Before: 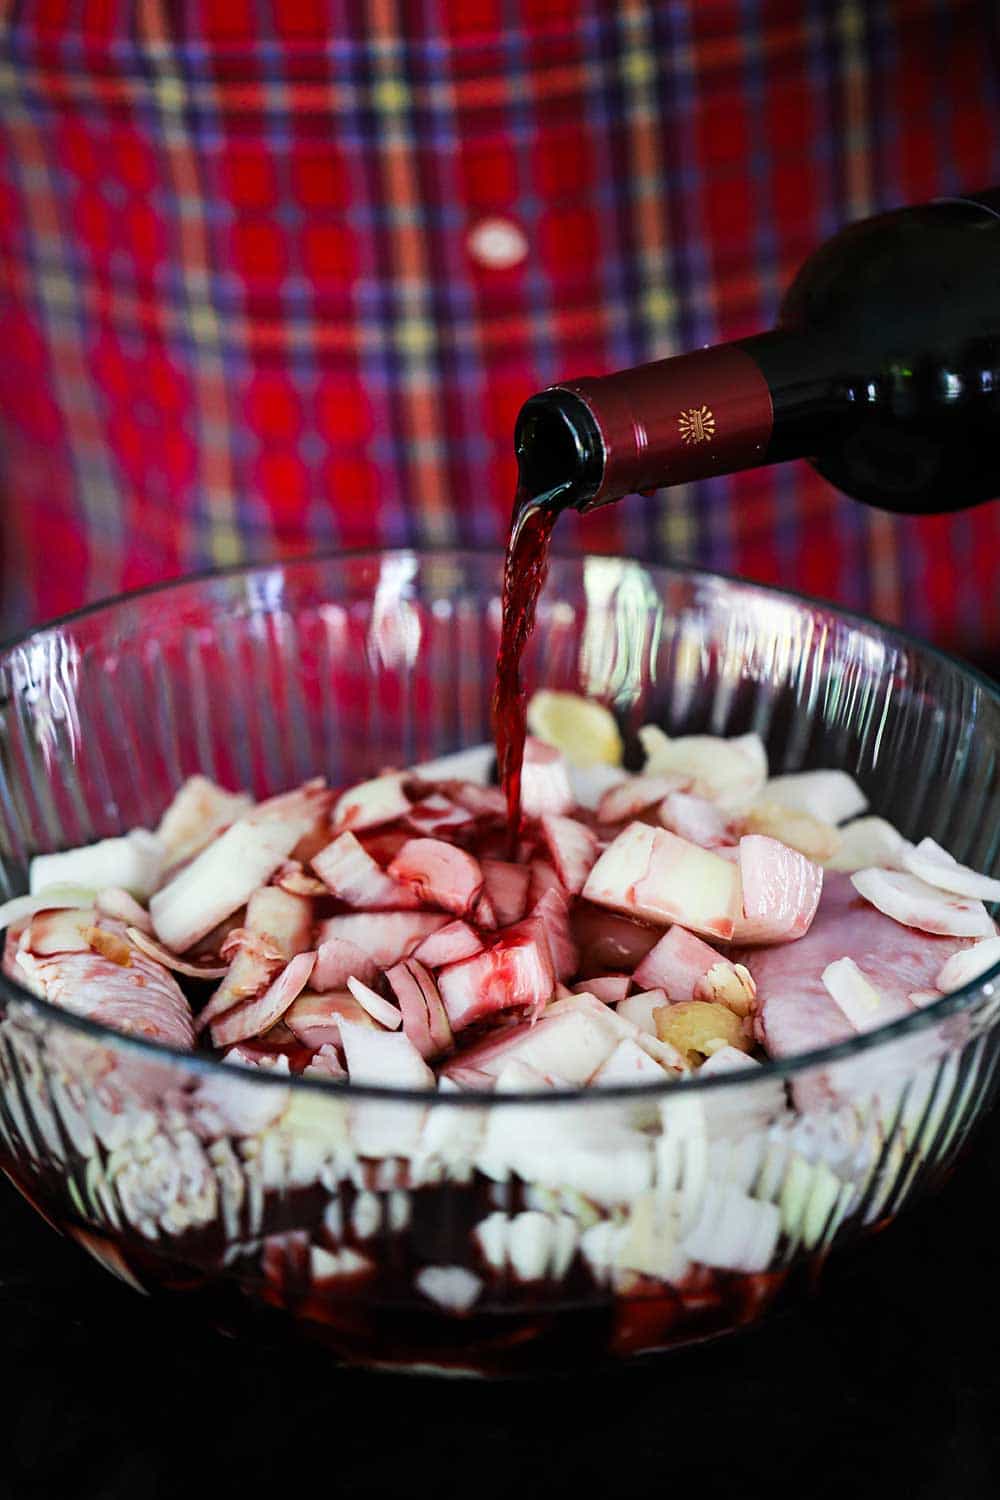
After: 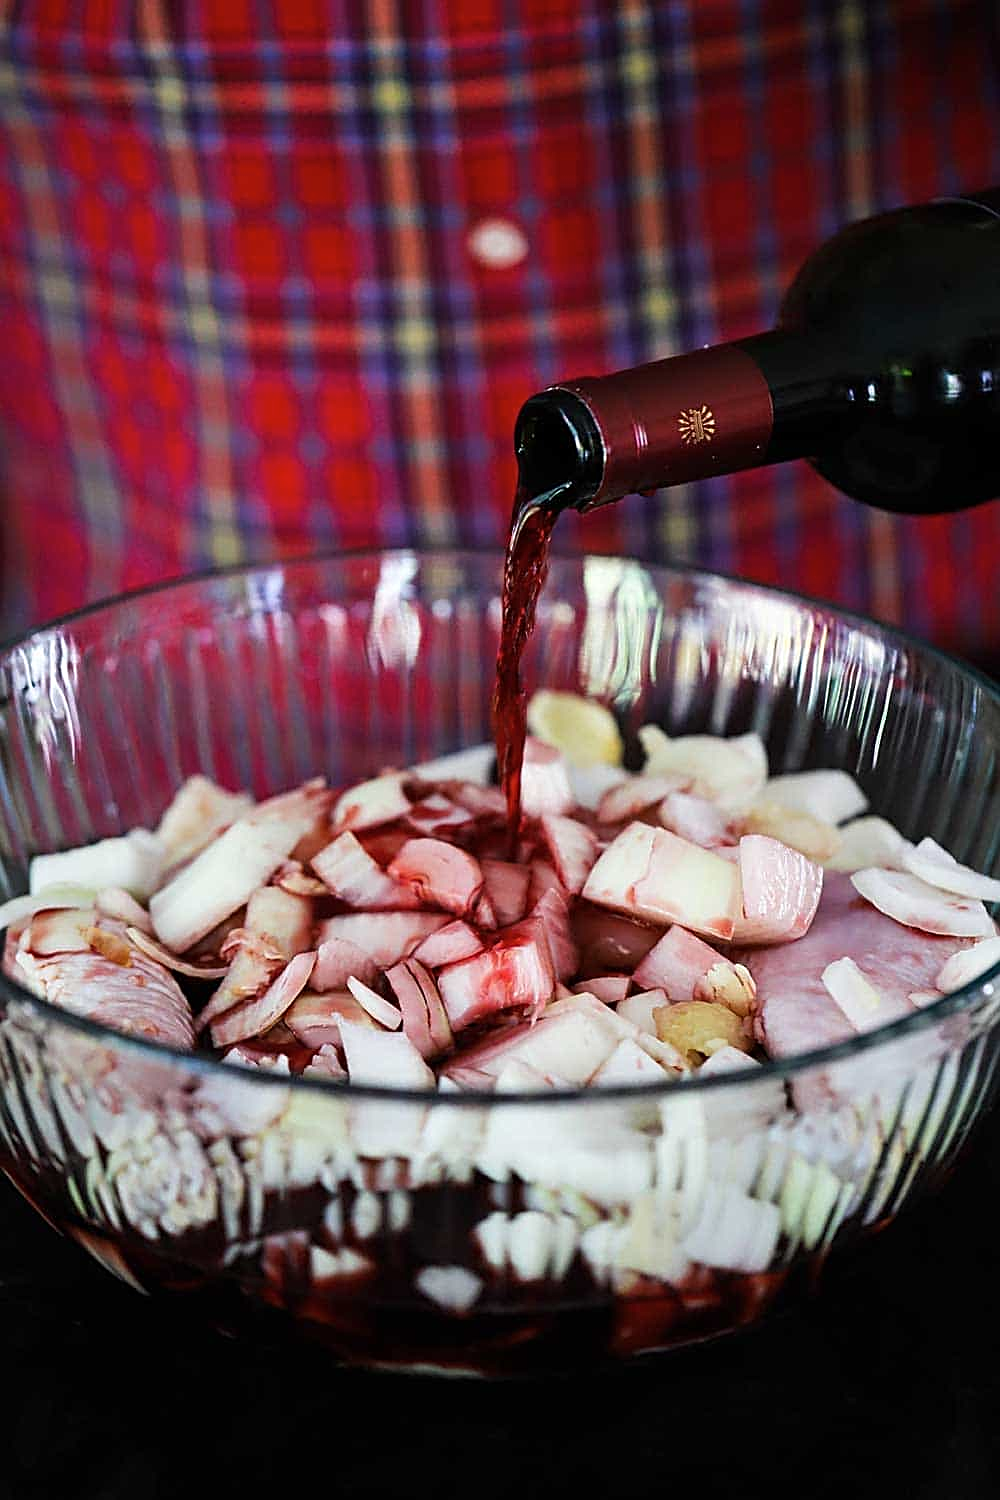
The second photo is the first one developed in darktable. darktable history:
sharpen: on, module defaults
contrast brightness saturation: saturation -0.069
